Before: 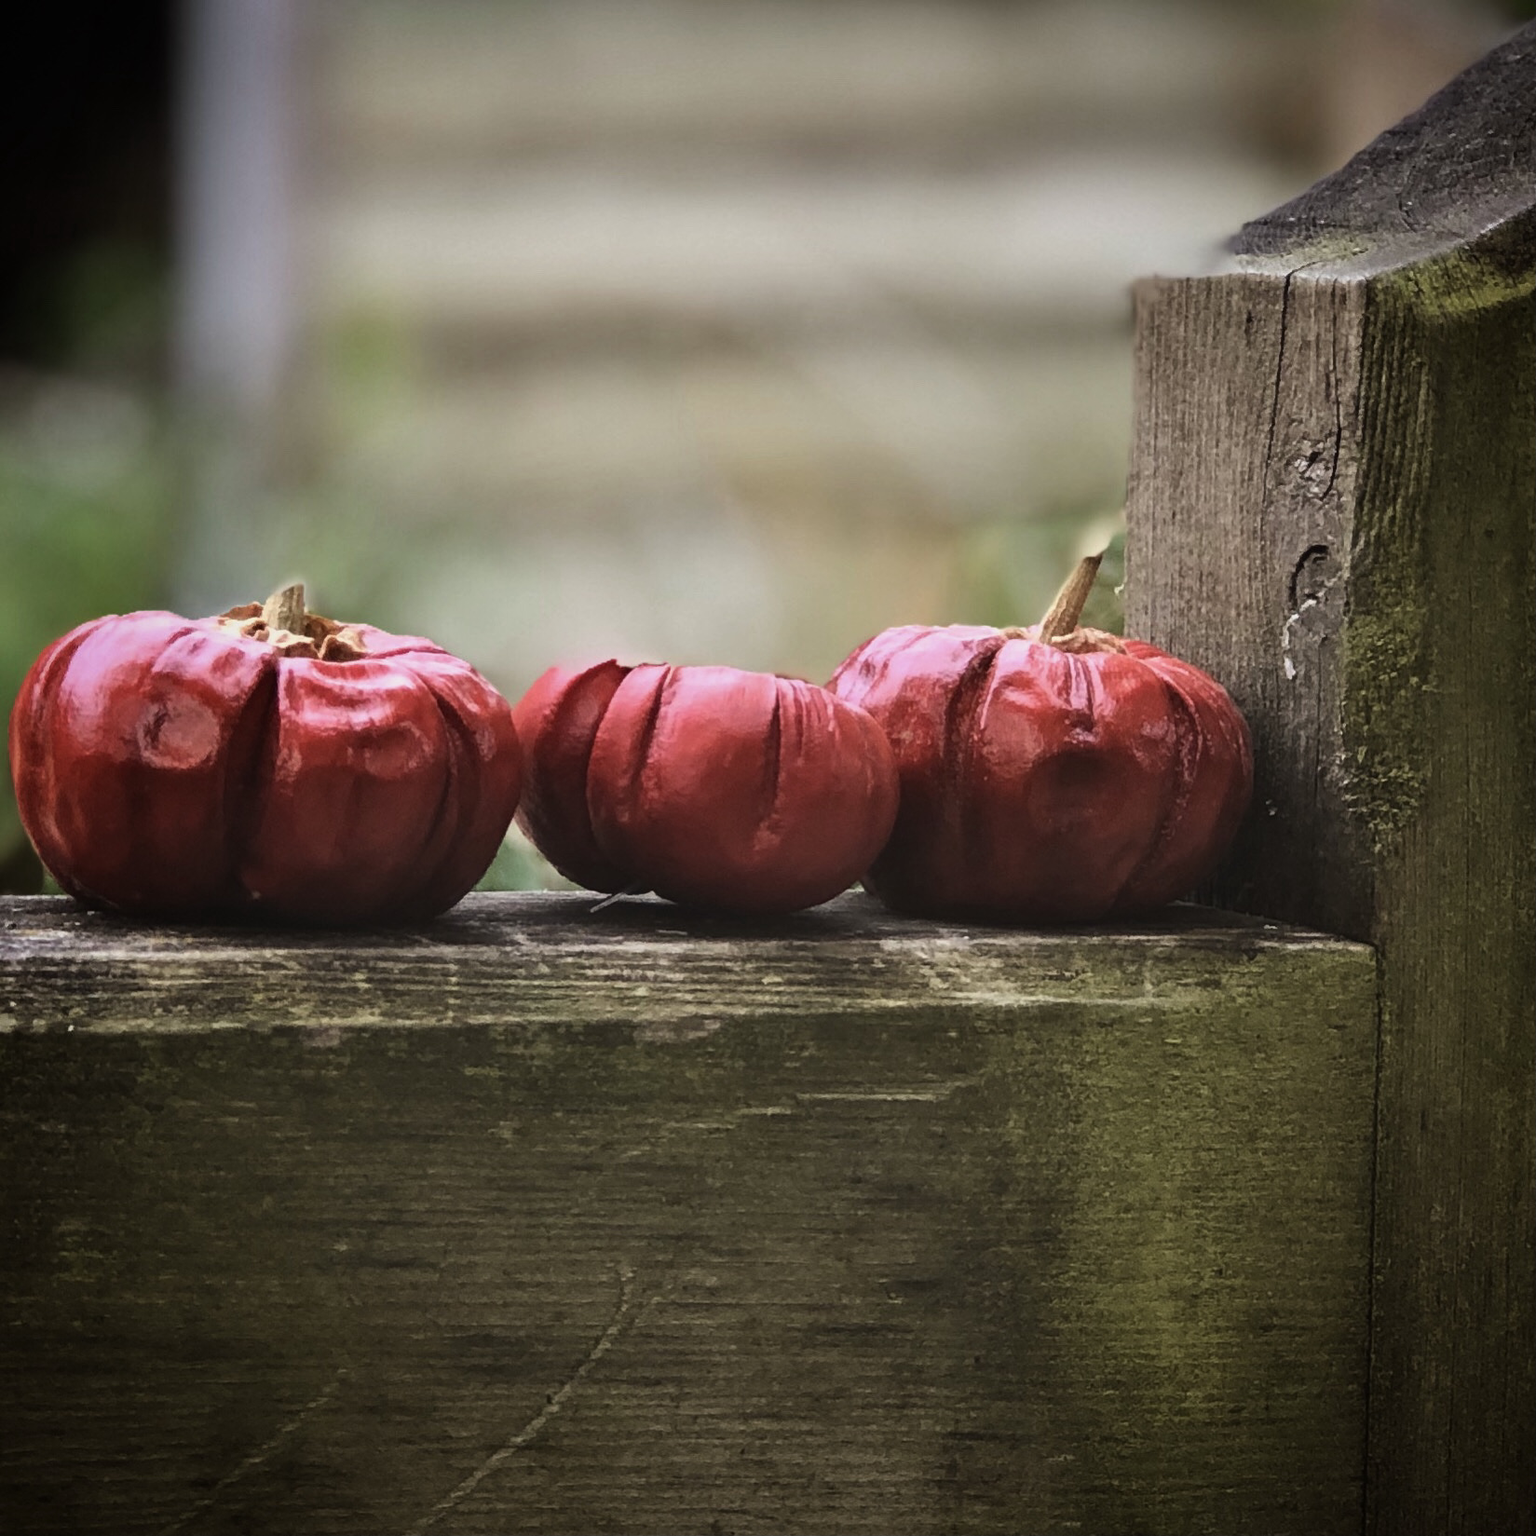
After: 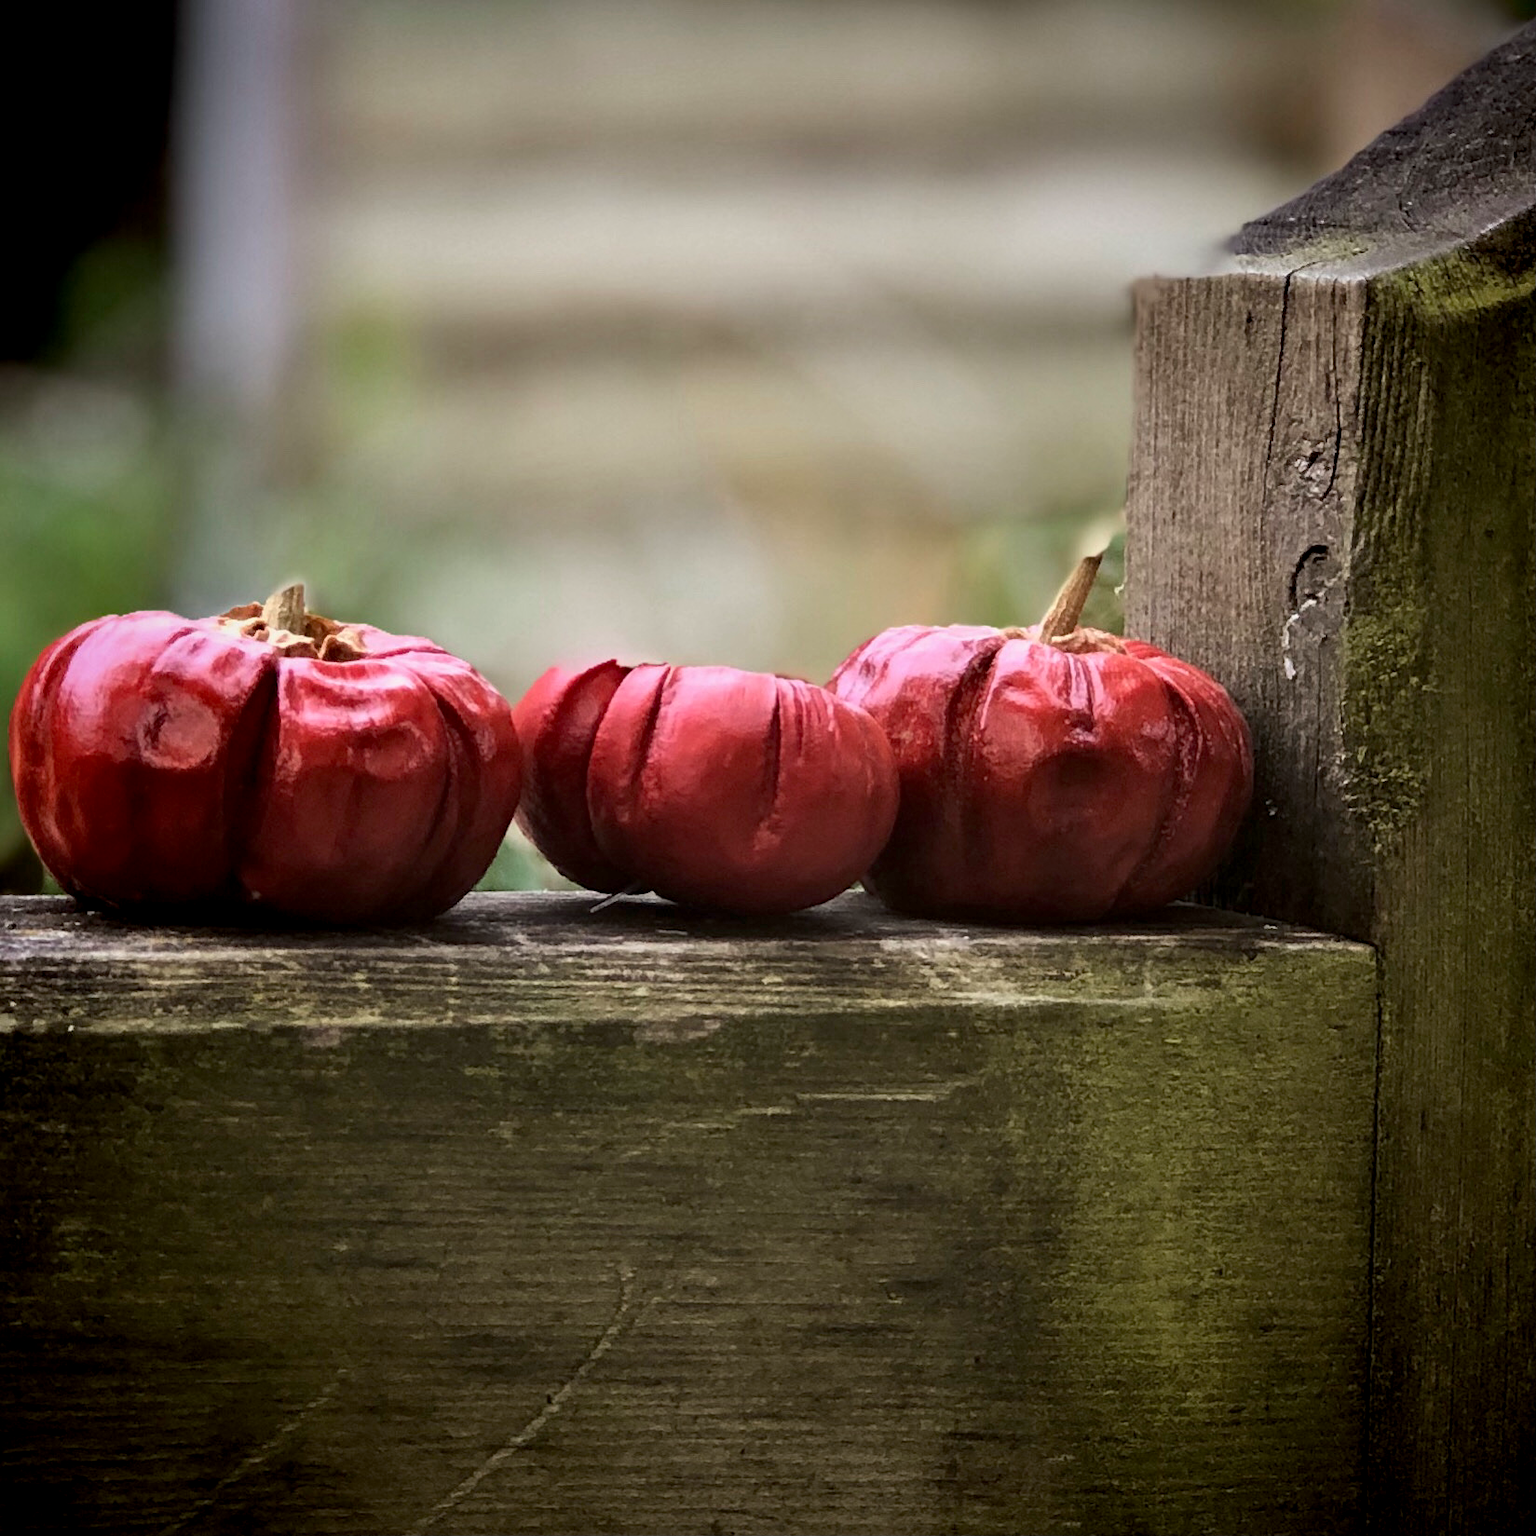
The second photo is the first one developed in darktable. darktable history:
exposure: black level correction 0.007, exposure 0.092 EV, compensate highlight preservation false
